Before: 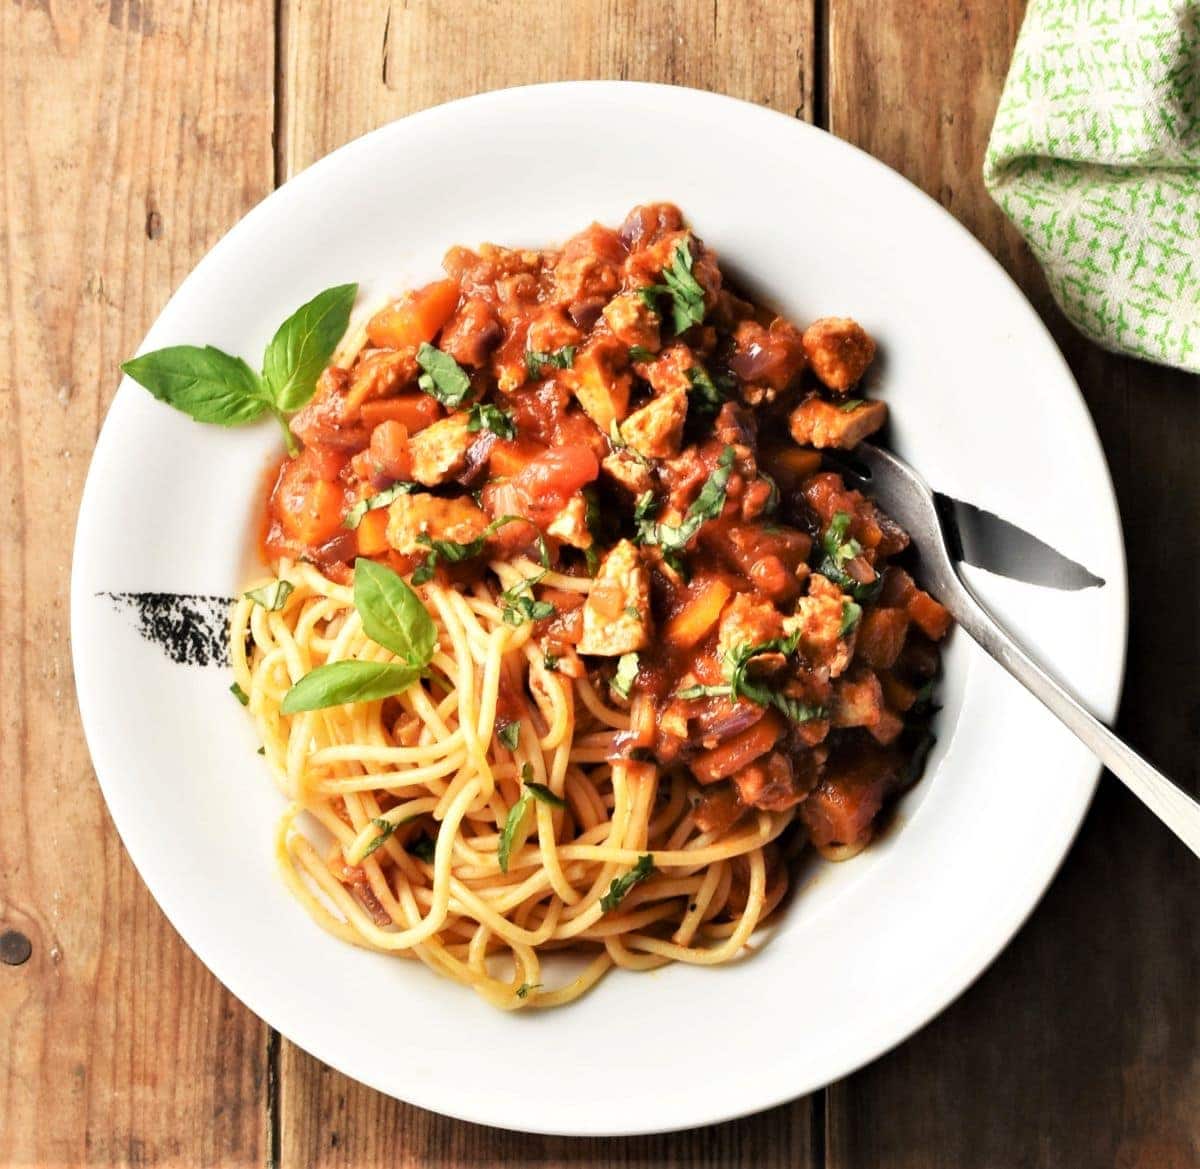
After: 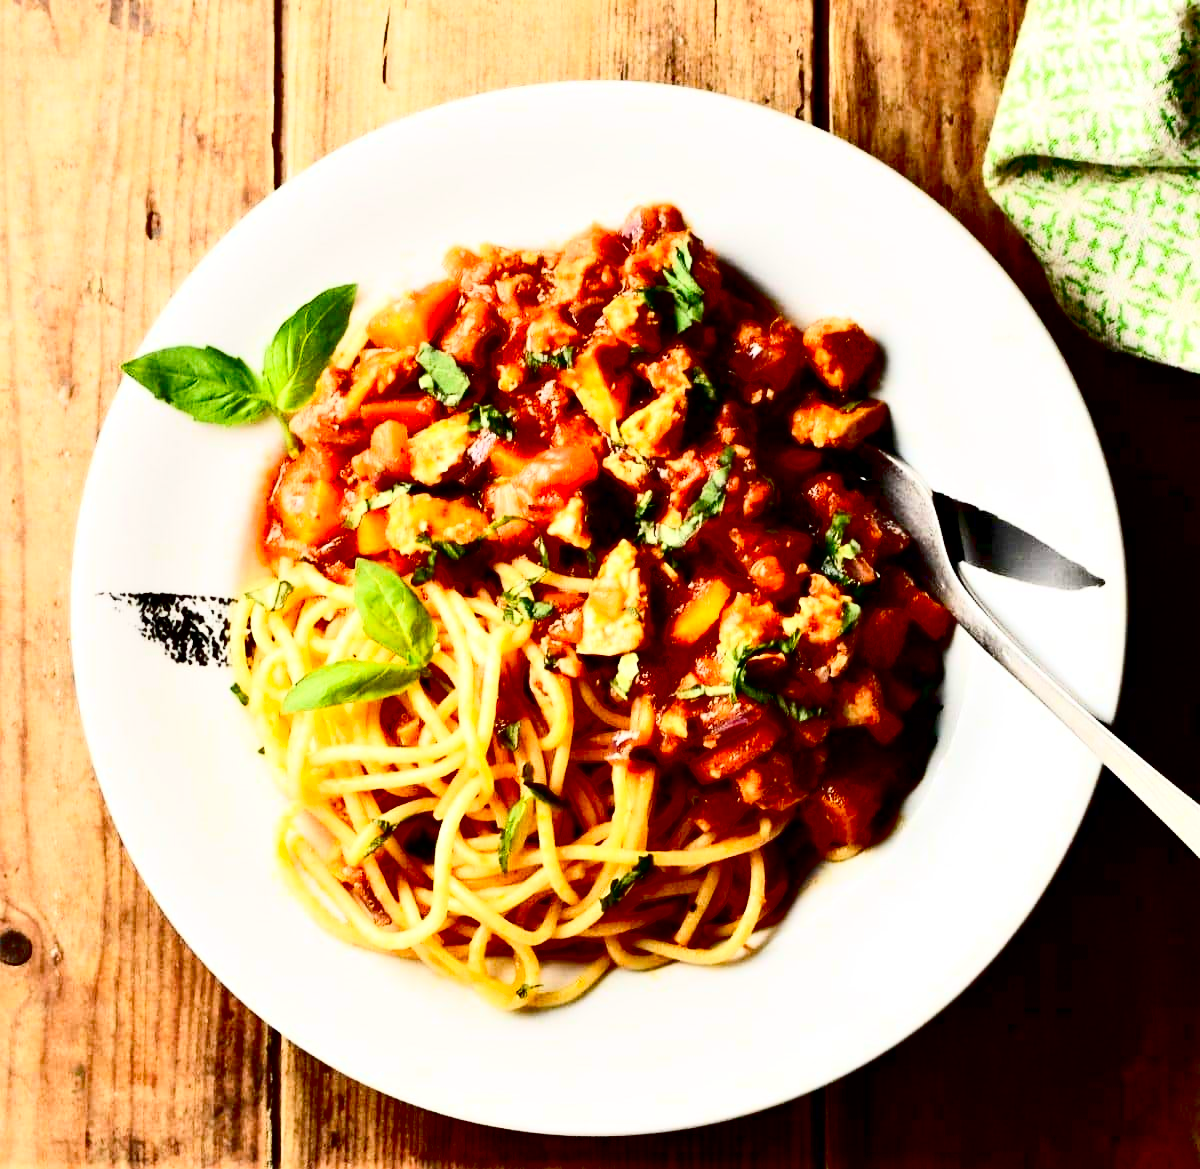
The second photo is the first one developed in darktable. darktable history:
contrast brightness saturation: contrast 0.41, brightness 0.046, saturation 0.257
exposure: black level correction 0.048, exposure 0.012 EV, compensate highlight preservation false
